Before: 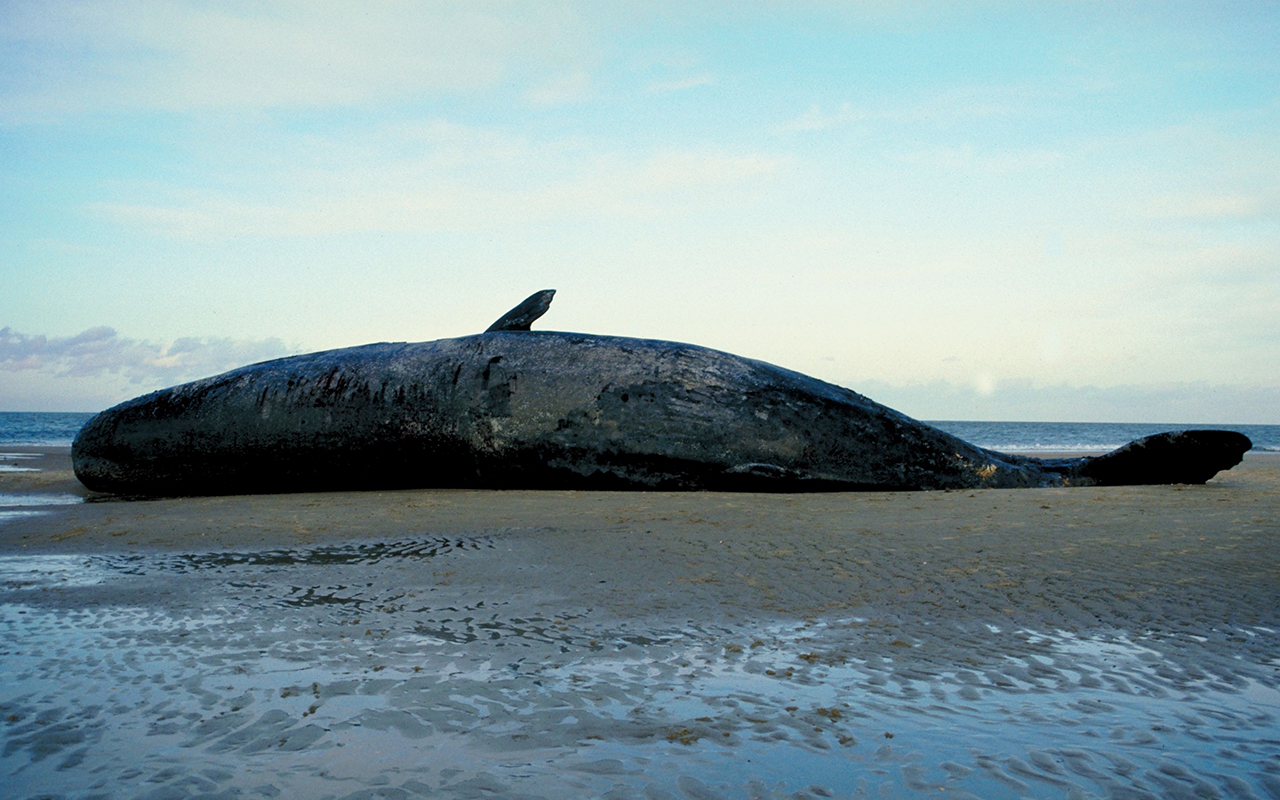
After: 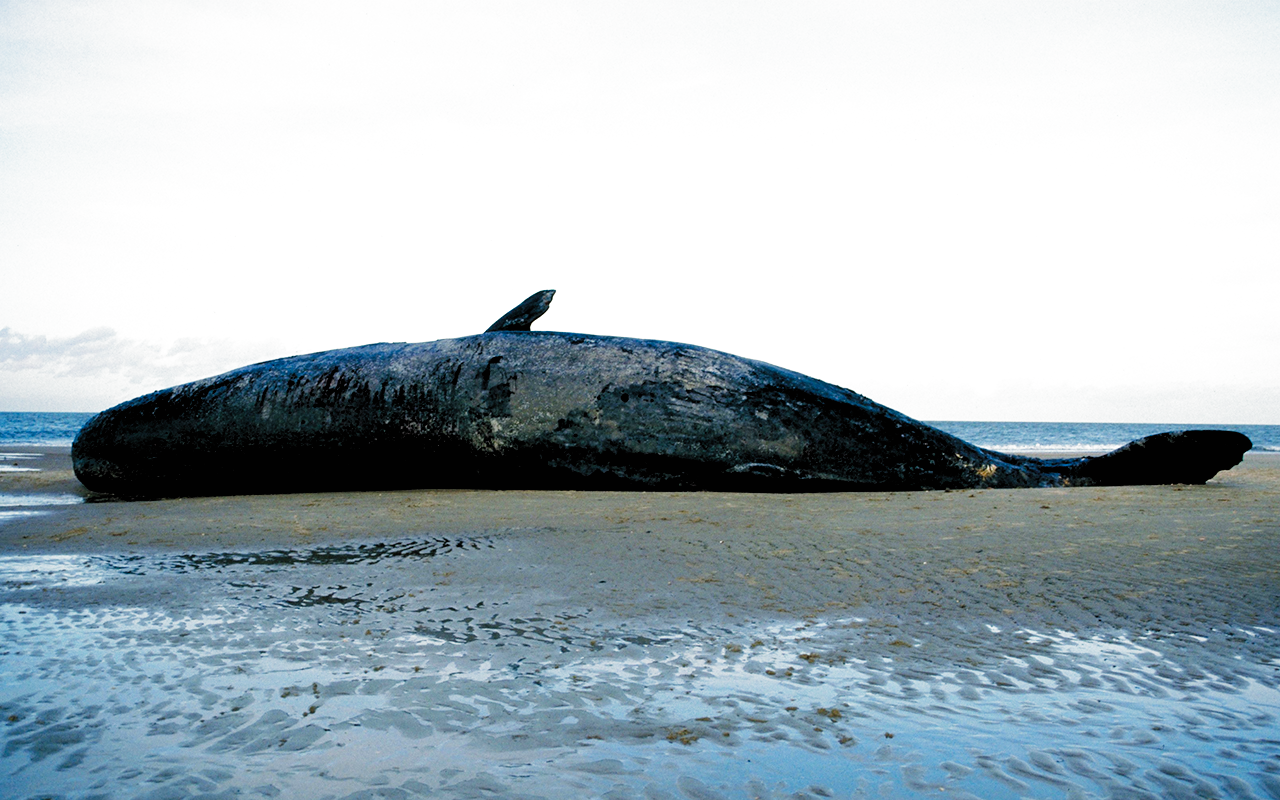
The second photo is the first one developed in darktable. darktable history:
exposure: exposure 0.779 EV, compensate highlight preservation false
filmic rgb: black relative exposure -4.94 EV, white relative exposure 2.84 EV, hardness 3.72, preserve chrominance no, color science v4 (2020), contrast in shadows soft
